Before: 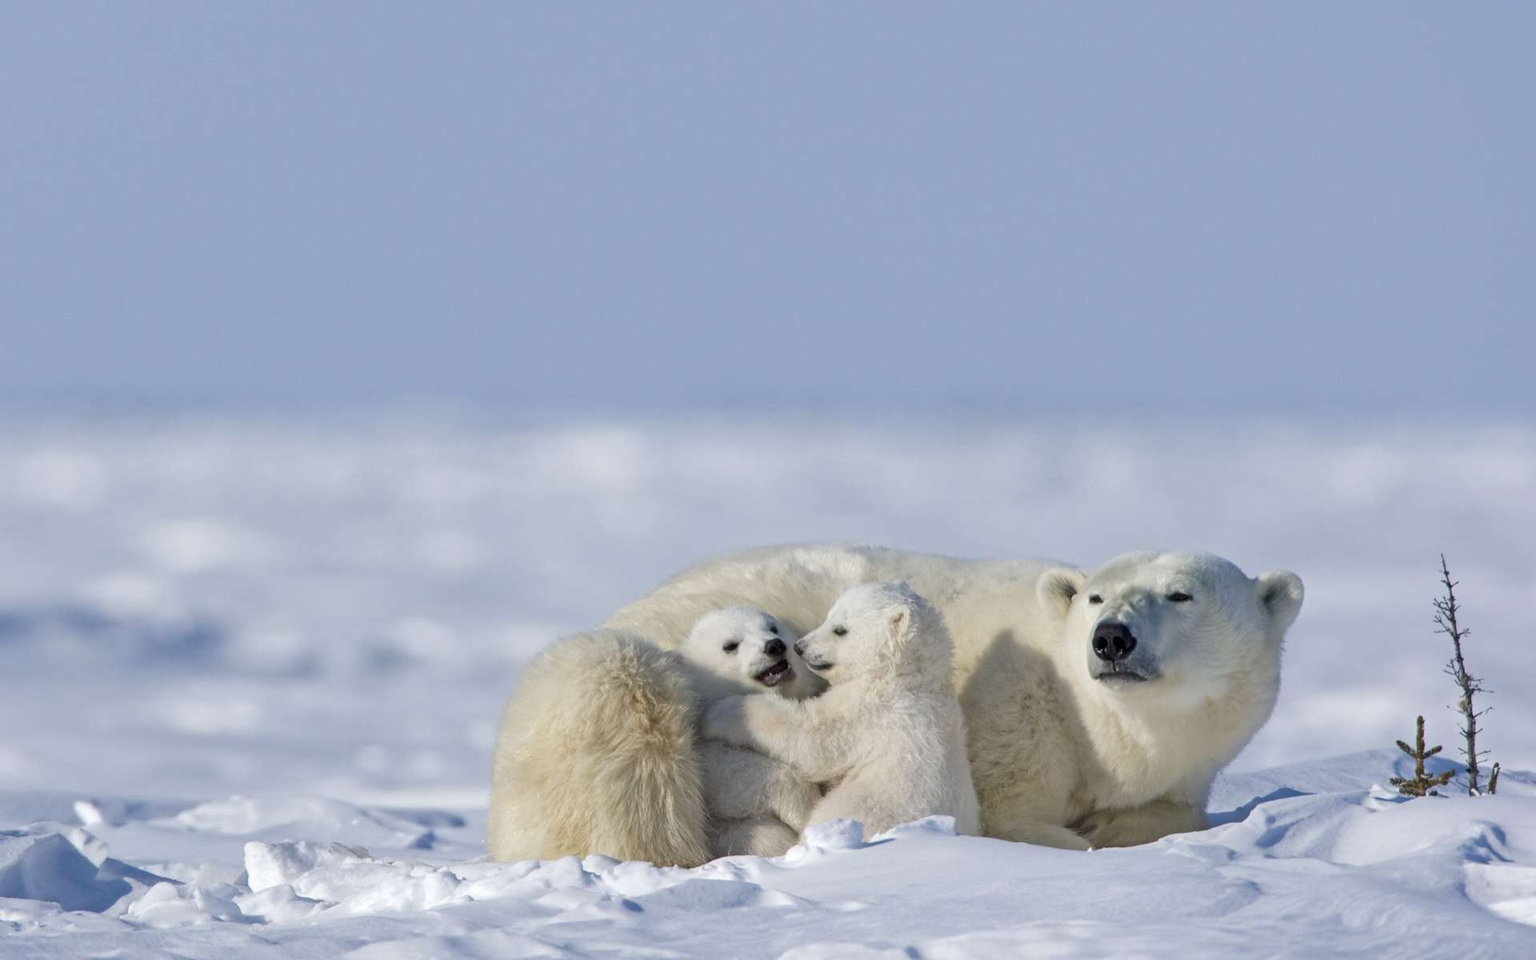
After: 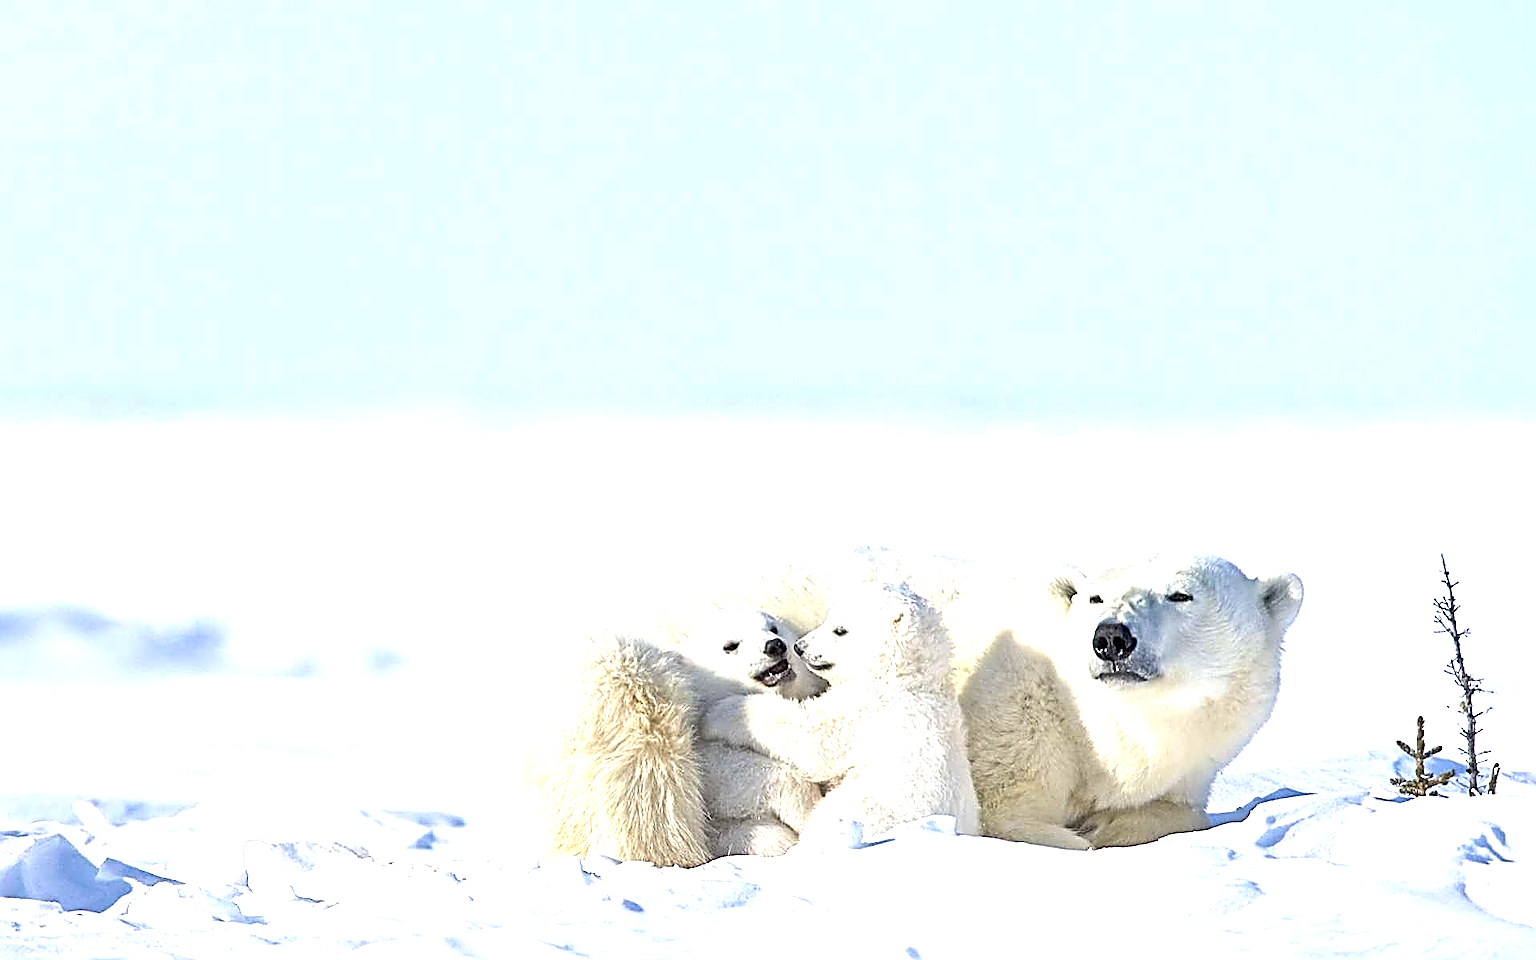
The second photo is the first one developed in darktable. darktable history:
exposure: black level correction 0, exposure 1.448 EV, compensate highlight preservation false
sharpen: amount 1.986
